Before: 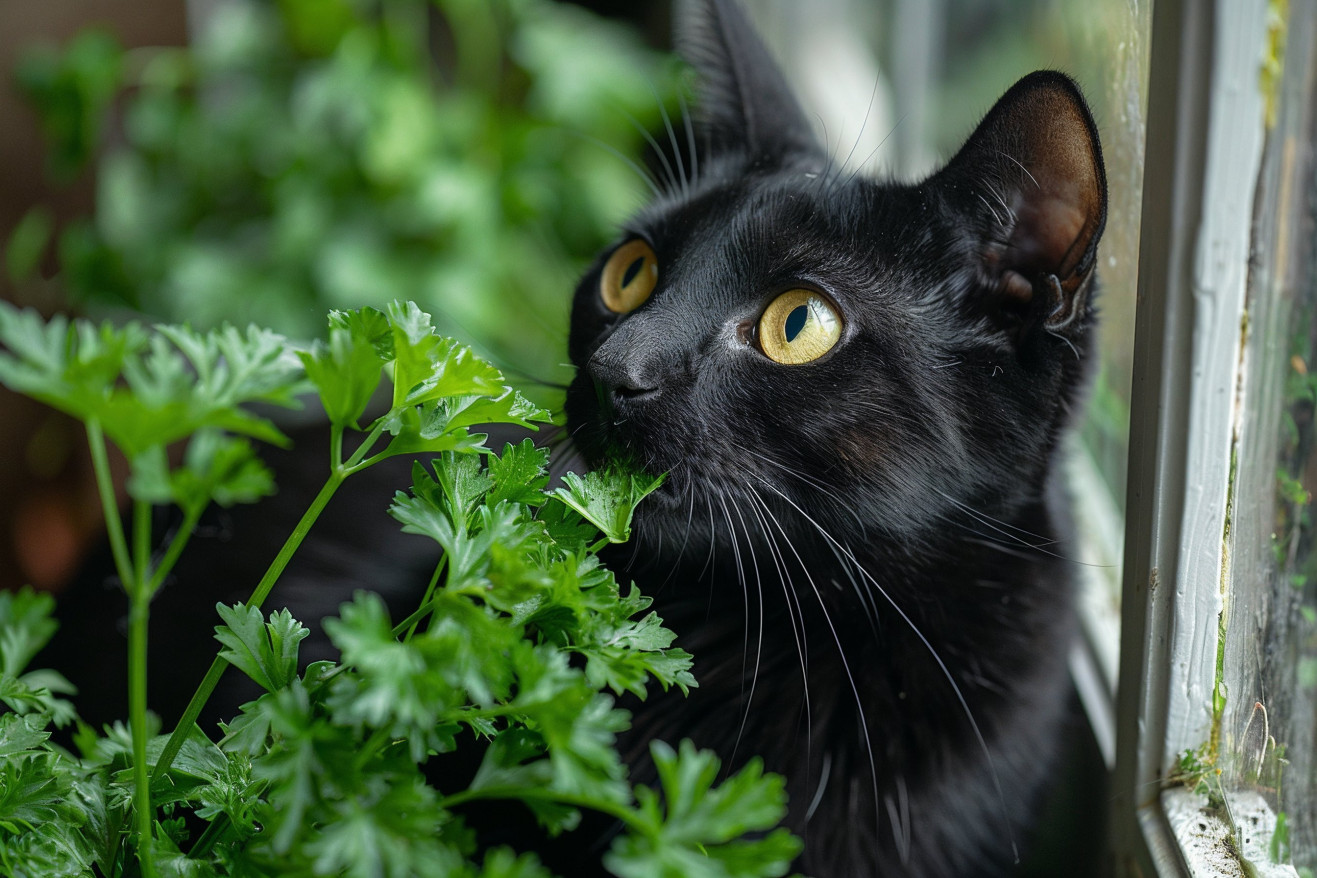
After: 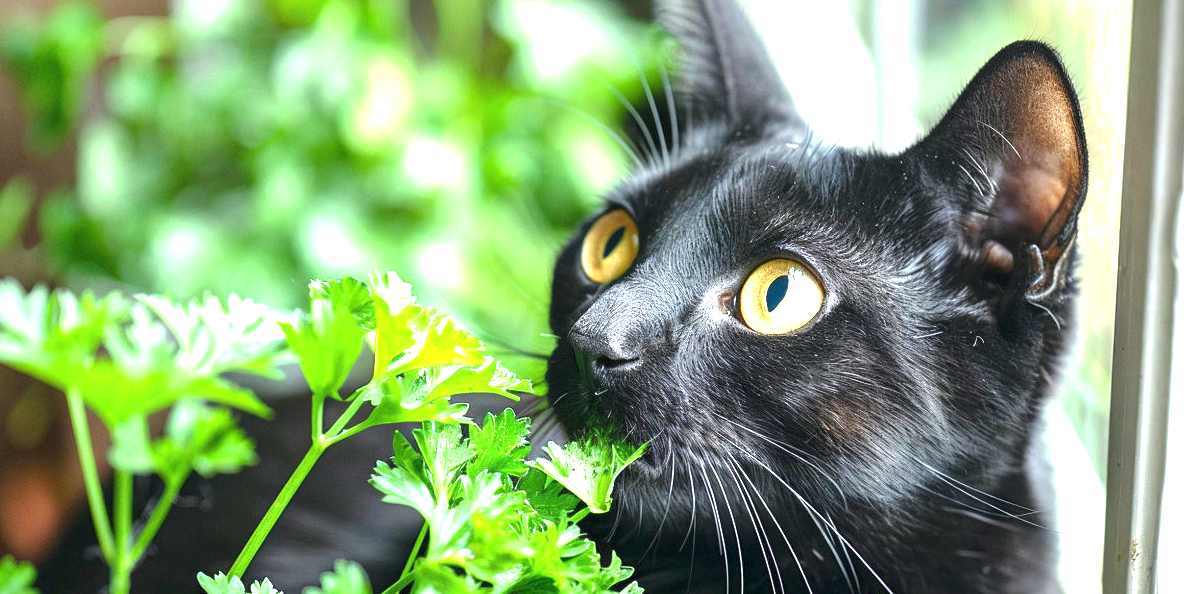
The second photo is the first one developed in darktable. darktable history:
crop: left 1.509%, top 3.452%, right 7.696%, bottom 28.452%
exposure: exposure 2.25 EV, compensate highlight preservation false
